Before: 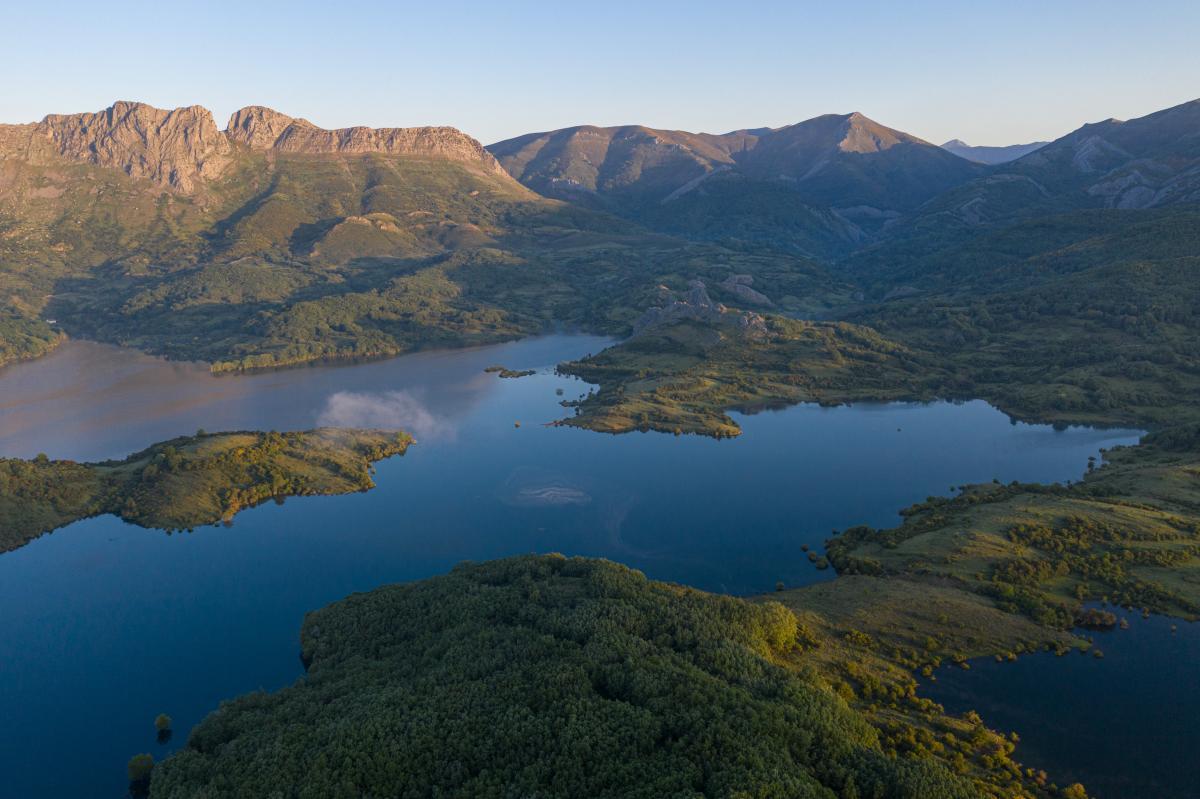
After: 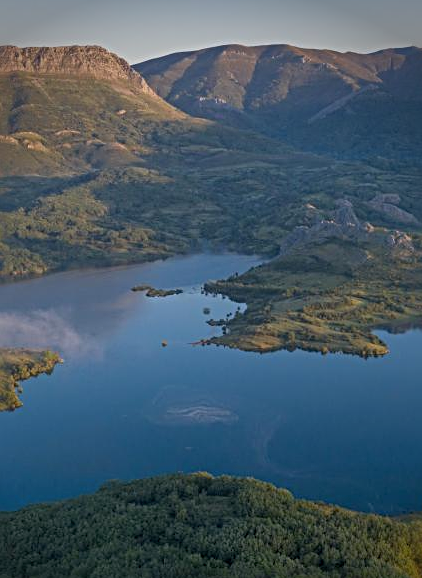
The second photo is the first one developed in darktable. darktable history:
sharpen: radius 4
crop and rotate: left 29.476%, top 10.214%, right 35.32%, bottom 17.333%
shadows and highlights: shadows 43.06, highlights 6.94
vignetting: brightness -0.629, saturation -0.007, center (-0.028, 0.239)
color balance: on, module defaults
